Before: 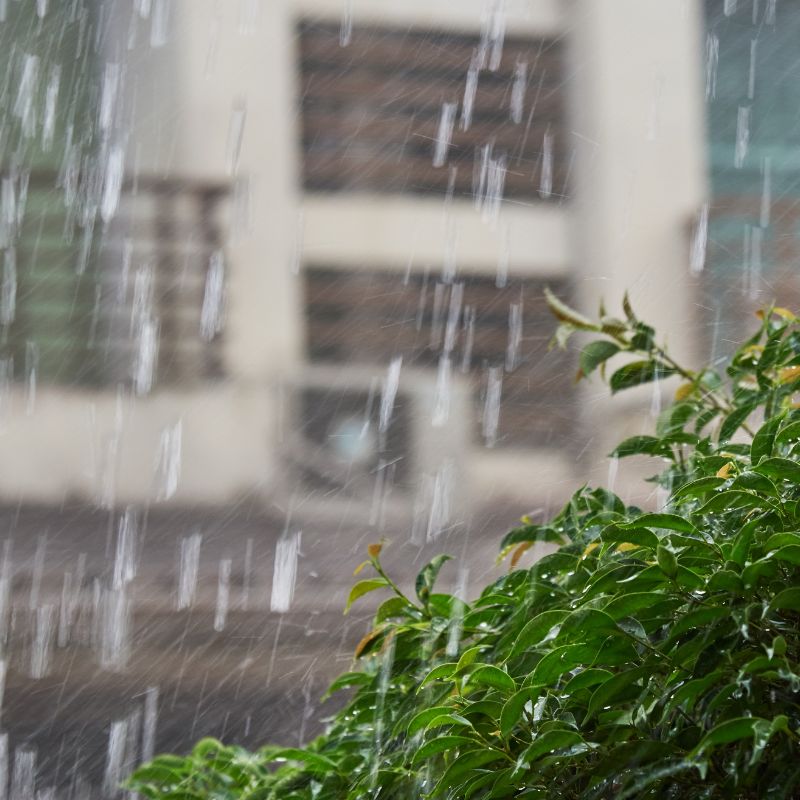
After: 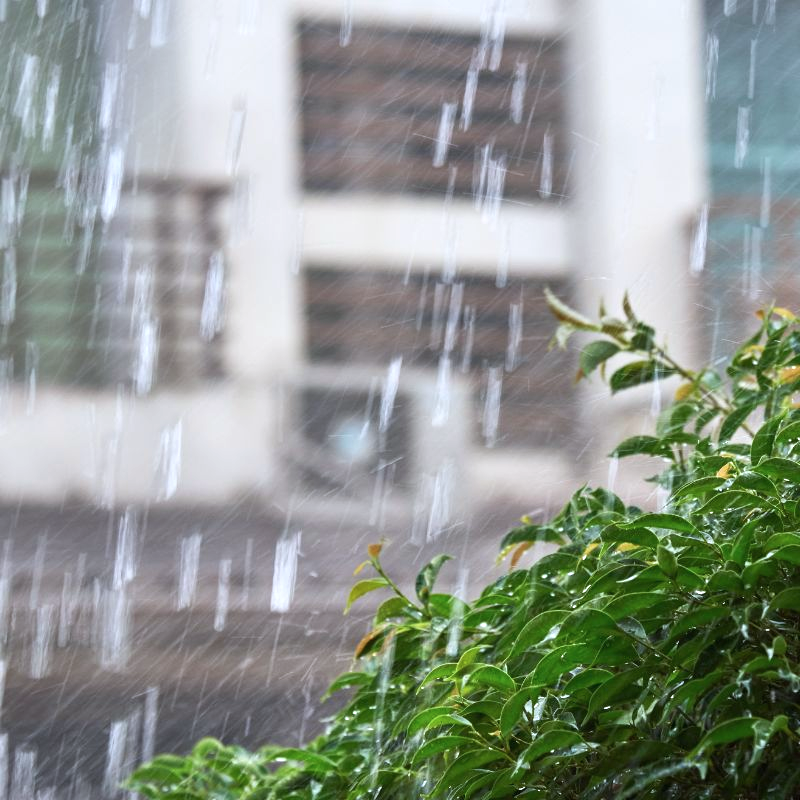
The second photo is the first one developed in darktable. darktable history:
color correction: highlights a* -0.84, highlights b* -8.42
exposure: black level correction 0, exposure 0.5 EV, compensate highlight preservation false
